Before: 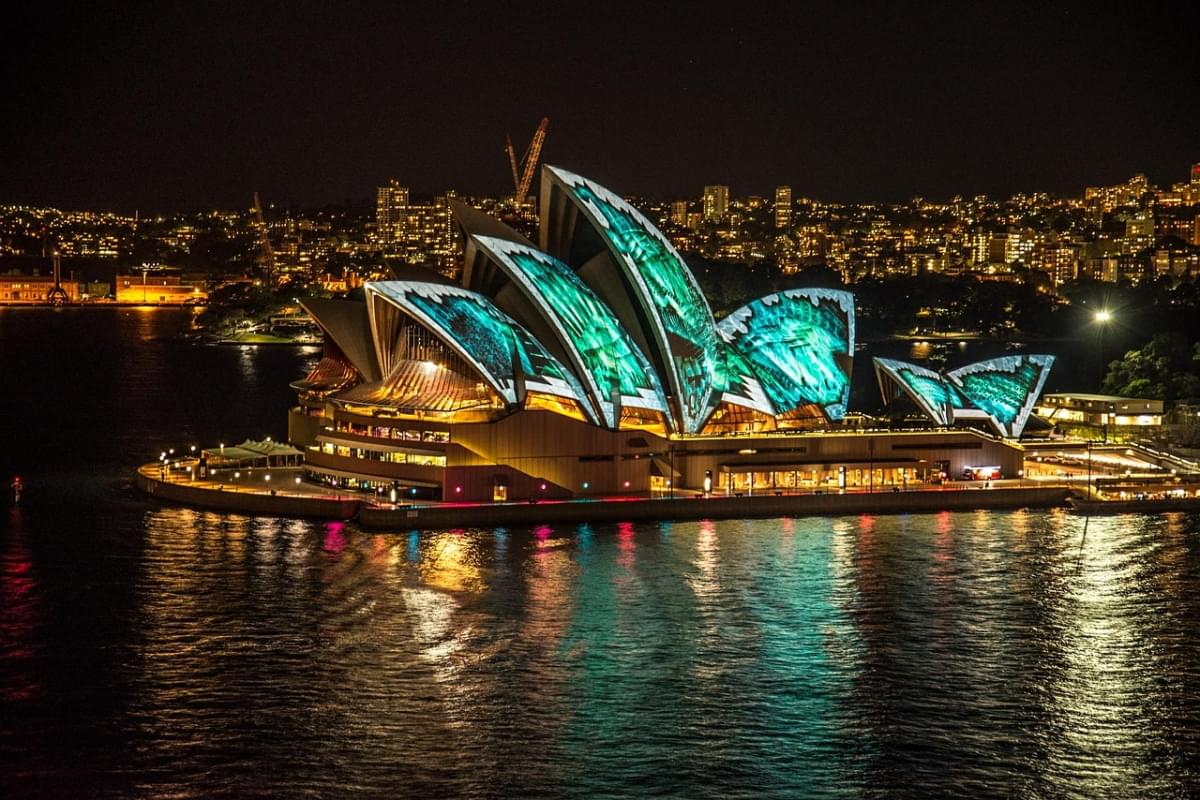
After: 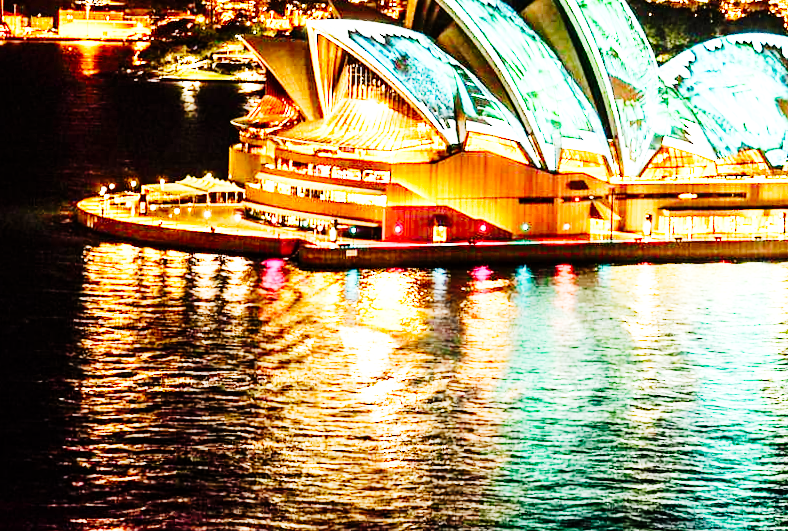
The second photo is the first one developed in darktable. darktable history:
tone curve: curves: ch0 [(0, 0) (0.004, 0) (0.133, 0.071) (0.325, 0.456) (0.832, 0.957) (1, 1)], preserve colors none
exposure: exposure 1.991 EV, compensate highlight preservation false
crop and rotate: angle -0.926°, left 3.89%, top 31.949%, right 28.858%
base curve: curves: ch0 [(0, 0) (0.032, 0.025) (0.121, 0.166) (0.206, 0.329) (0.605, 0.79) (1, 1)], preserve colors none
